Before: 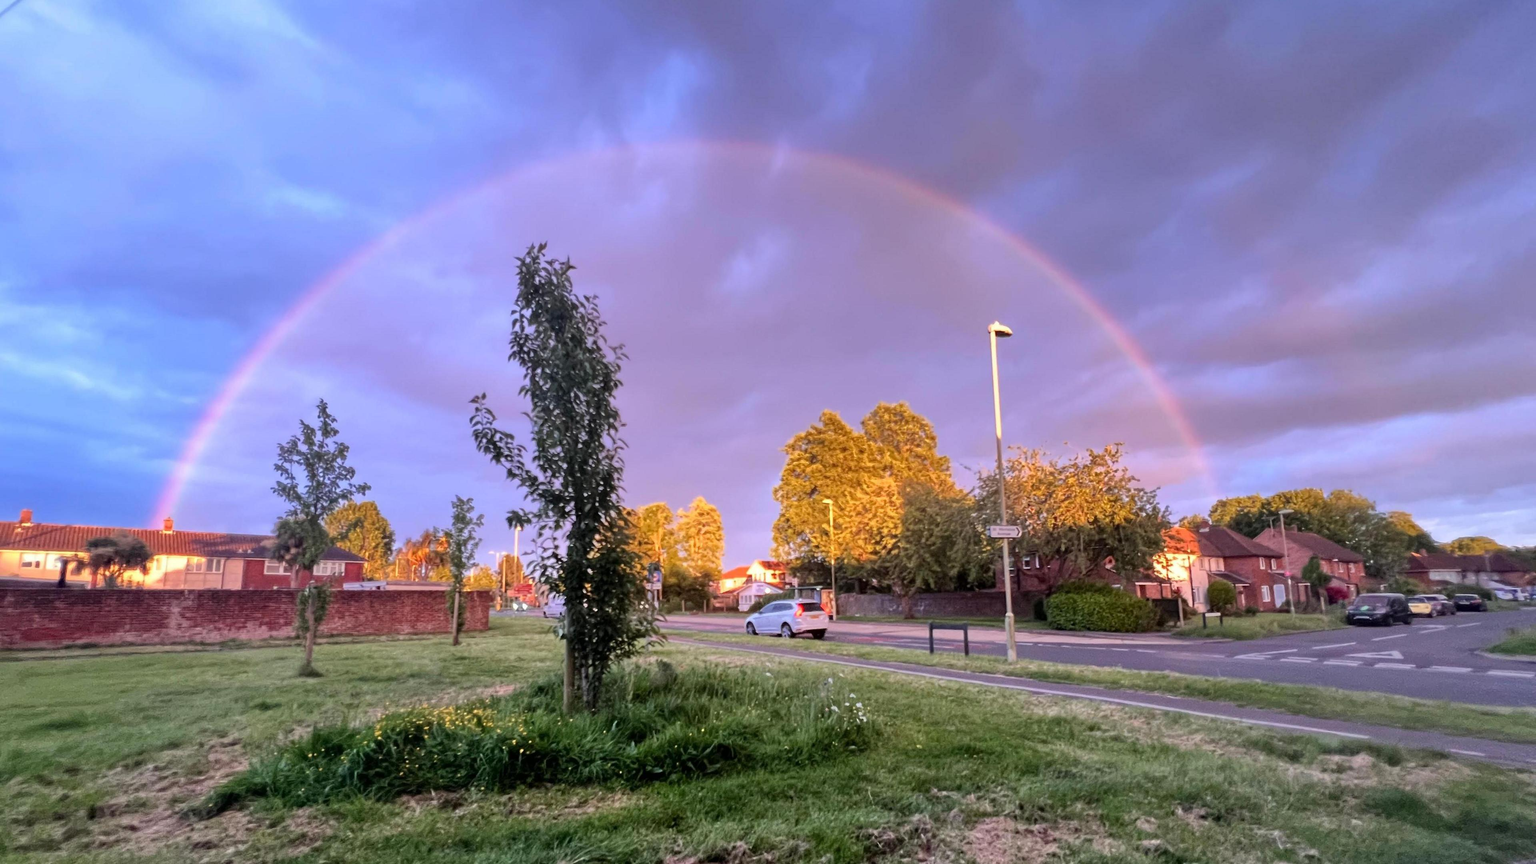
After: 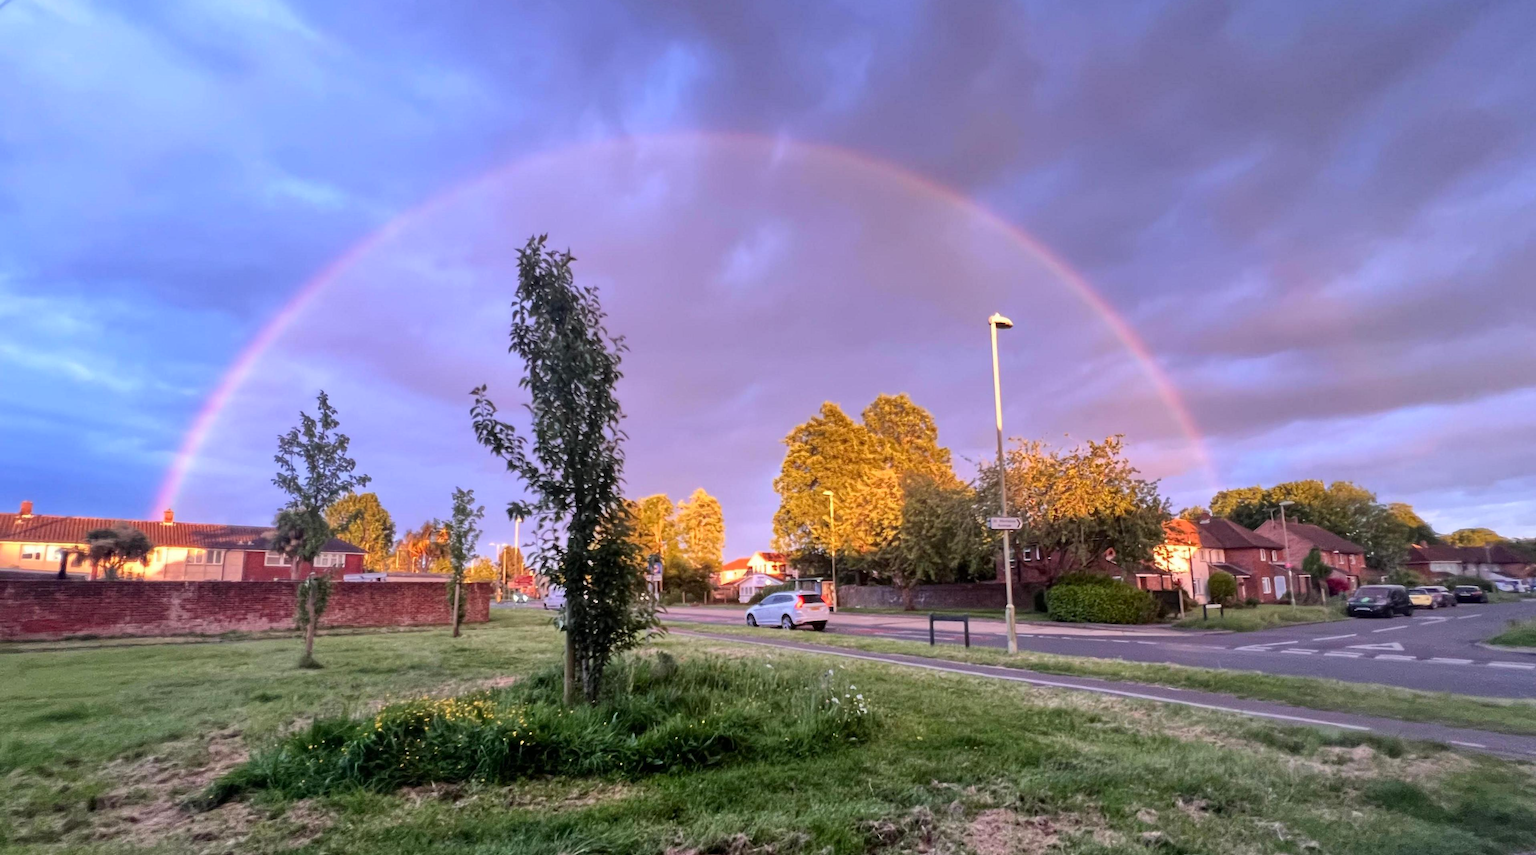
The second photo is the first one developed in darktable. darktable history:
crop: top 1.049%, right 0.001%
contrast brightness saturation: contrast 0.08, saturation 0.02
